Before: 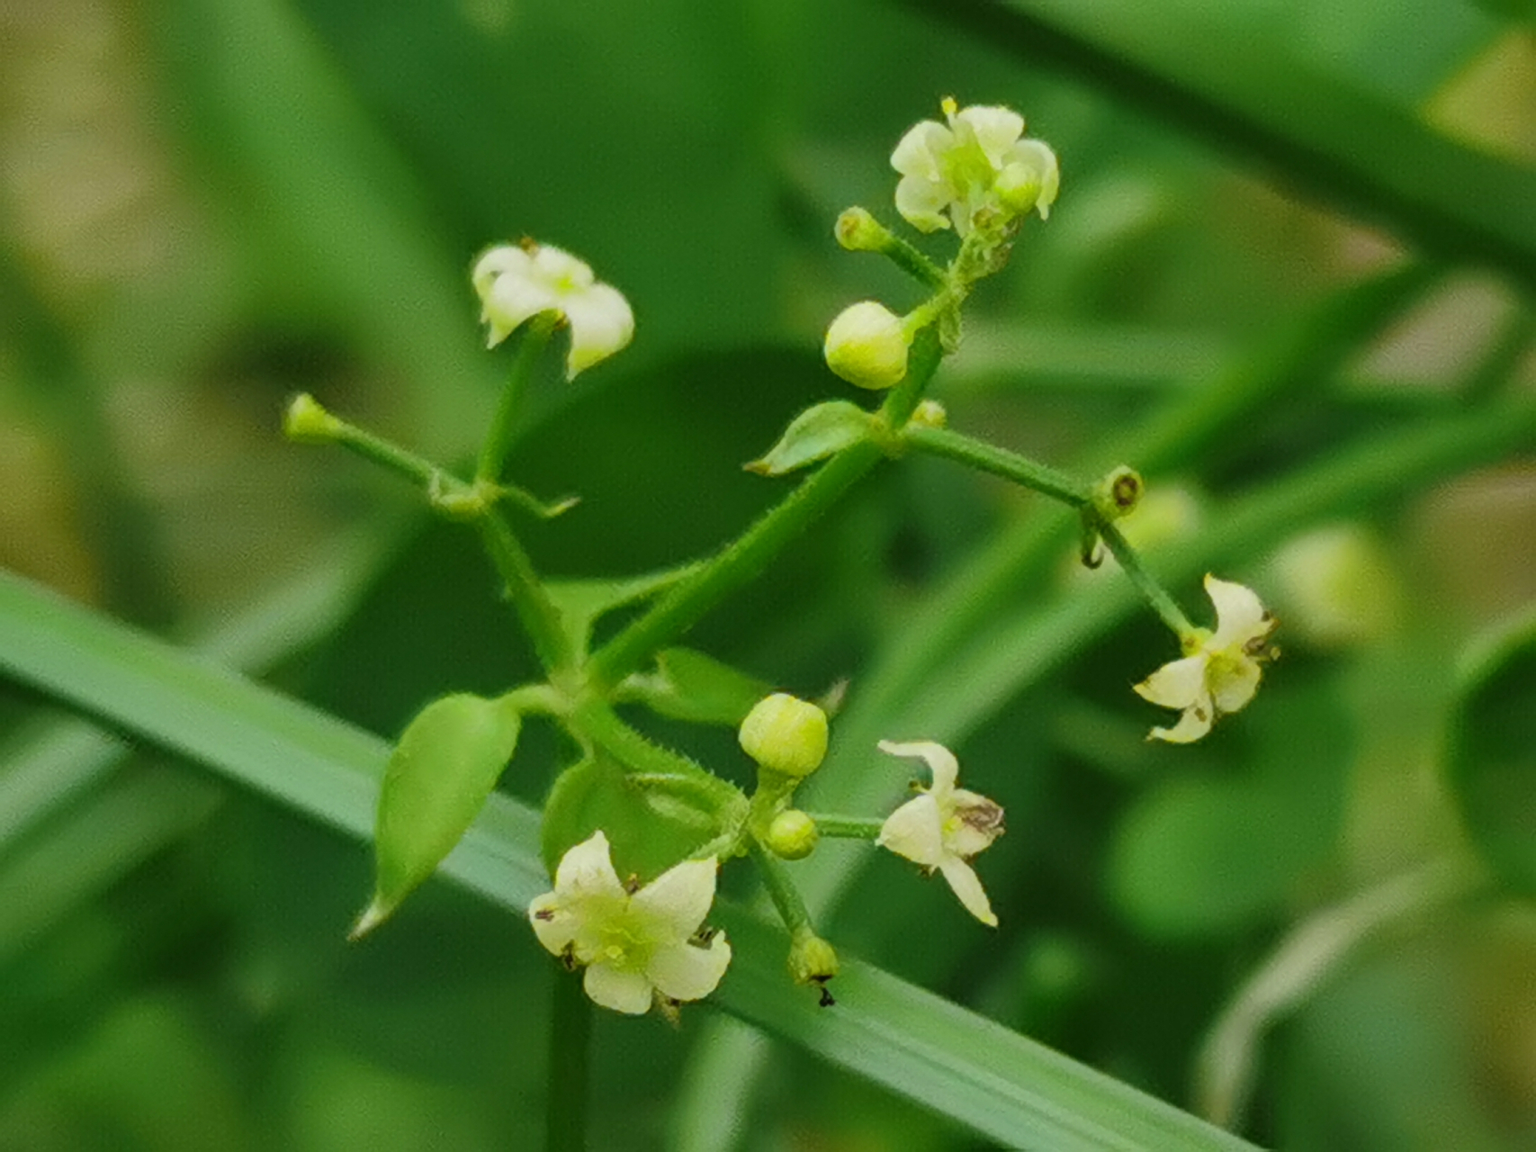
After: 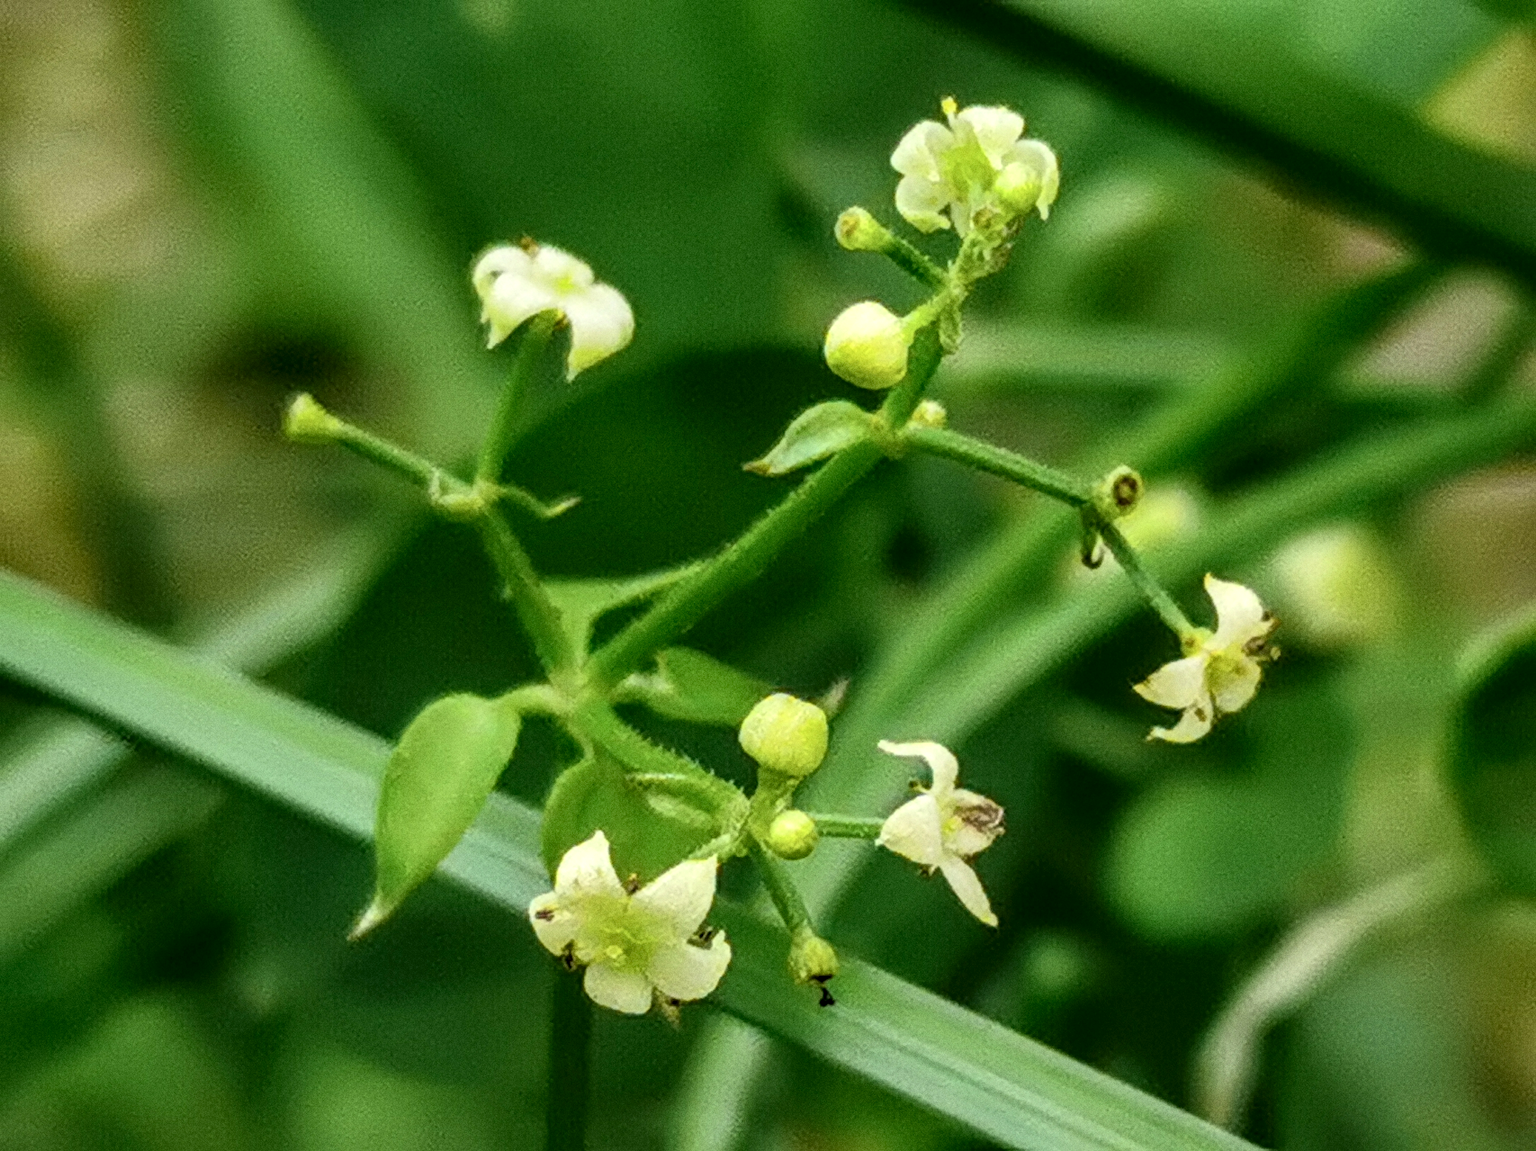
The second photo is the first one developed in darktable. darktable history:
local contrast: highlights 65%, shadows 54%, detail 169%, midtone range 0.514
grain: on, module defaults
